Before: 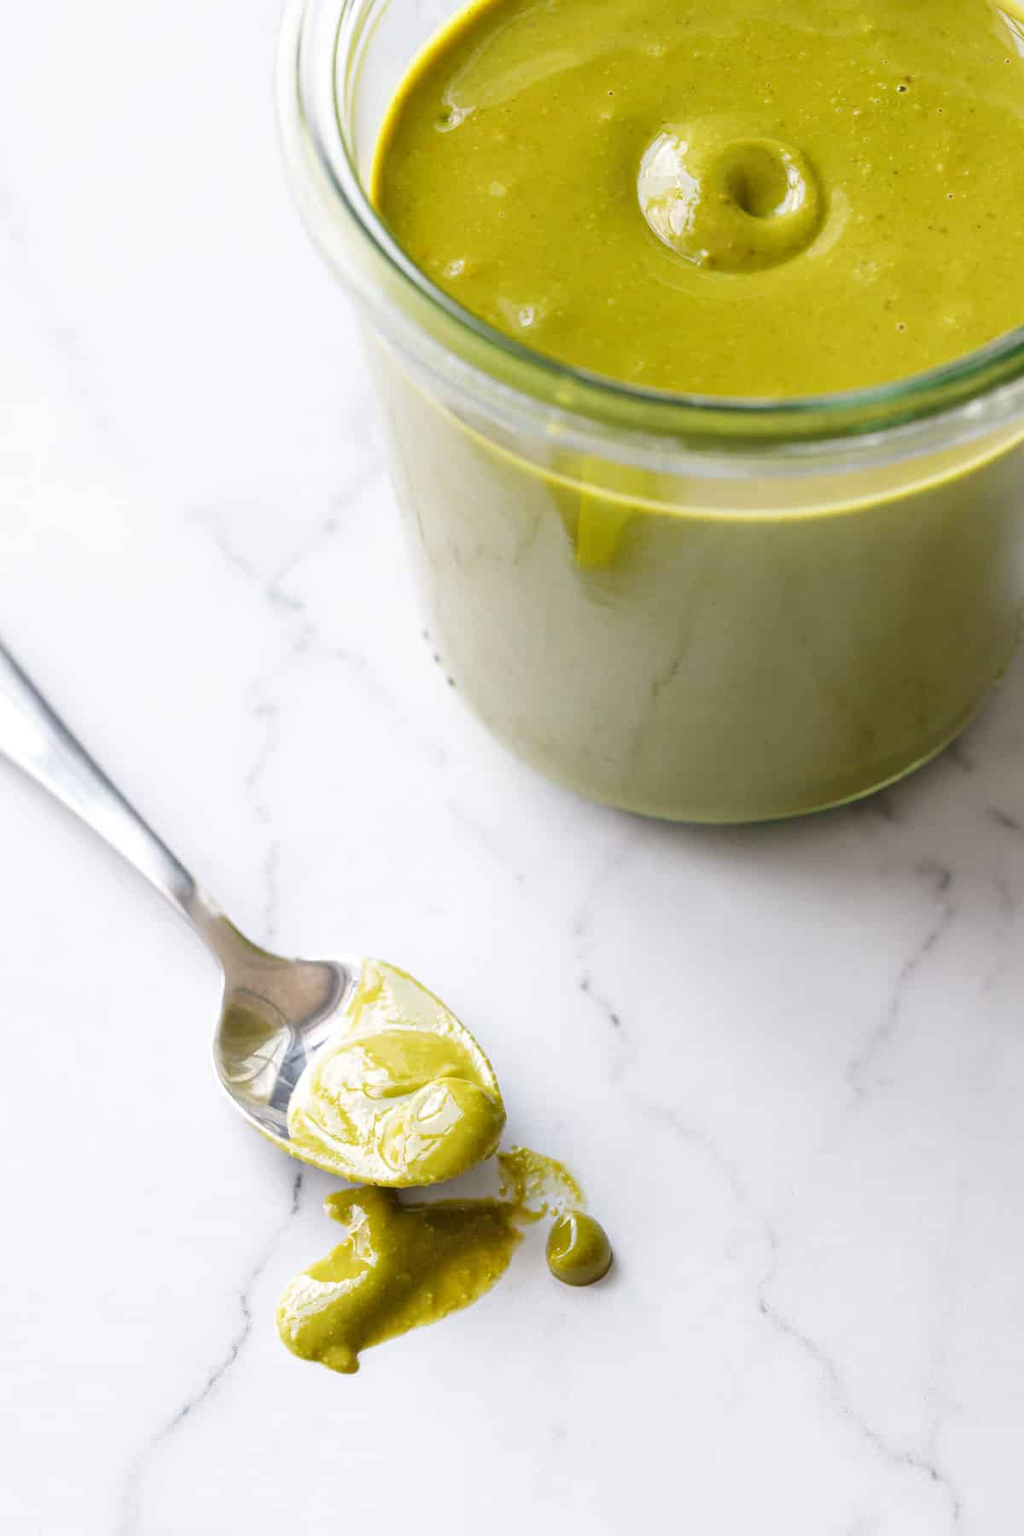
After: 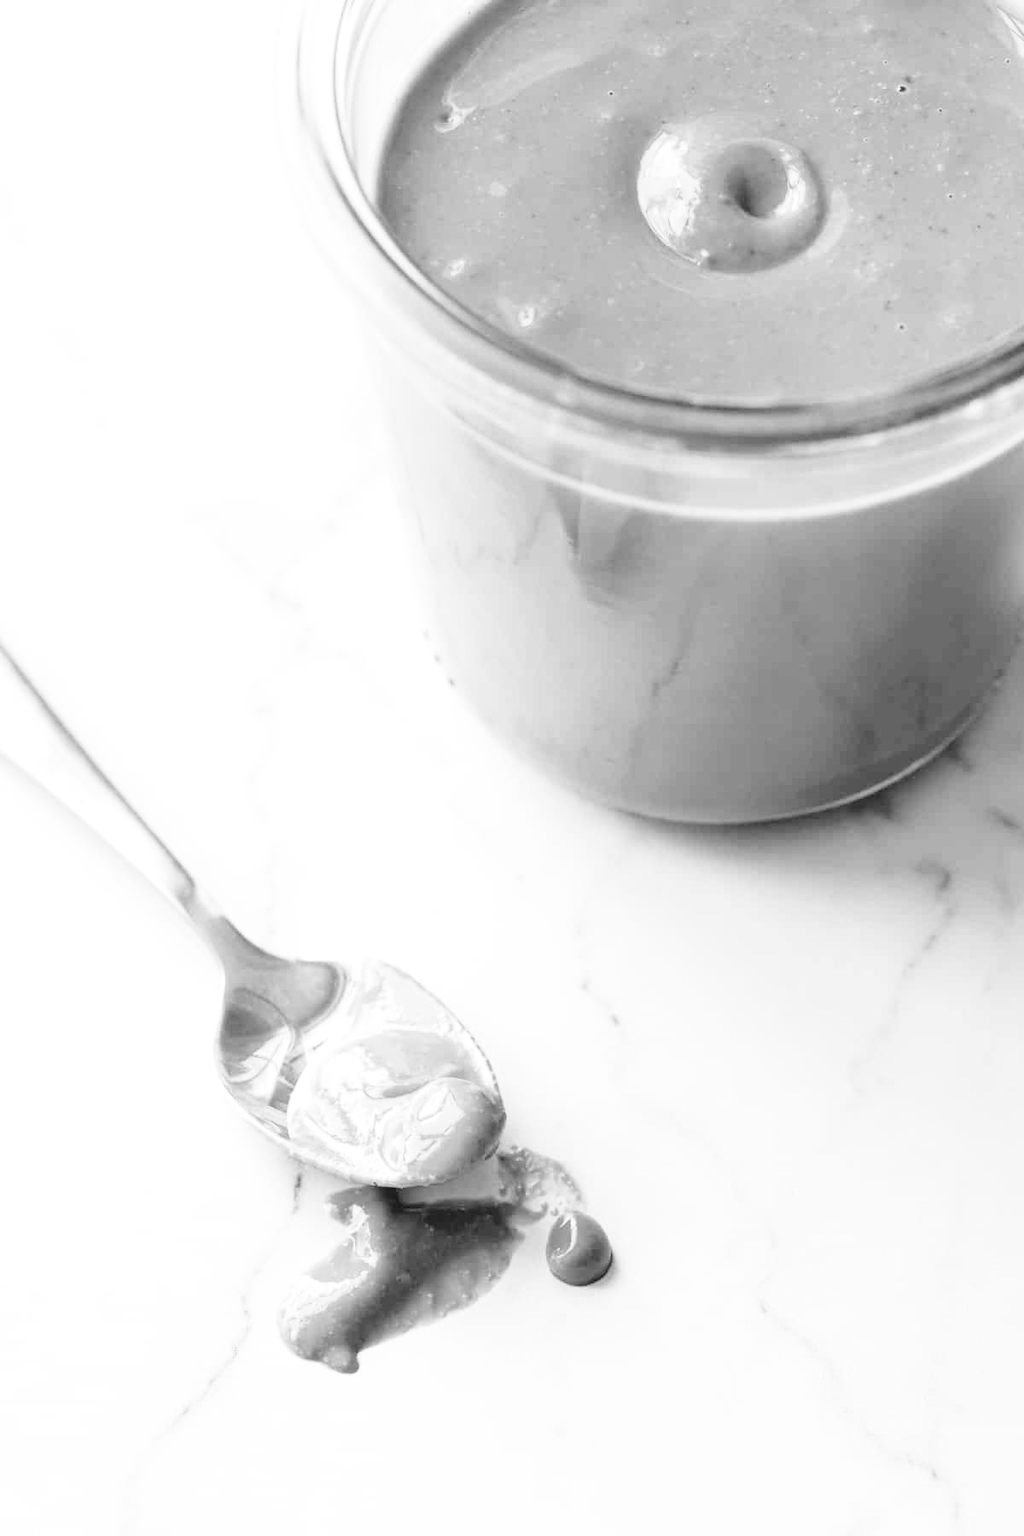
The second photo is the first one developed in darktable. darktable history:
color zones: curves: ch0 [(0, 0.613) (0.01, 0.613) (0.245, 0.448) (0.498, 0.529) (0.642, 0.665) (0.879, 0.777) (0.99, 0.613)]; ch1 [(0, 0.272) (0.219, 0.127) (0.724, 0.346)]
color calibration: output gray [0.28, 0.41, 0.31, 0], illuminant custom, x 0.391, y 0.392, temperature 3854.51 K
base curve: curves: ch0 [(0, 0) (0.028, 0.03) (0.121, 0.232) (0.46, 0.748) (0.859, 0.968) (1, 1)], preserve colors none
